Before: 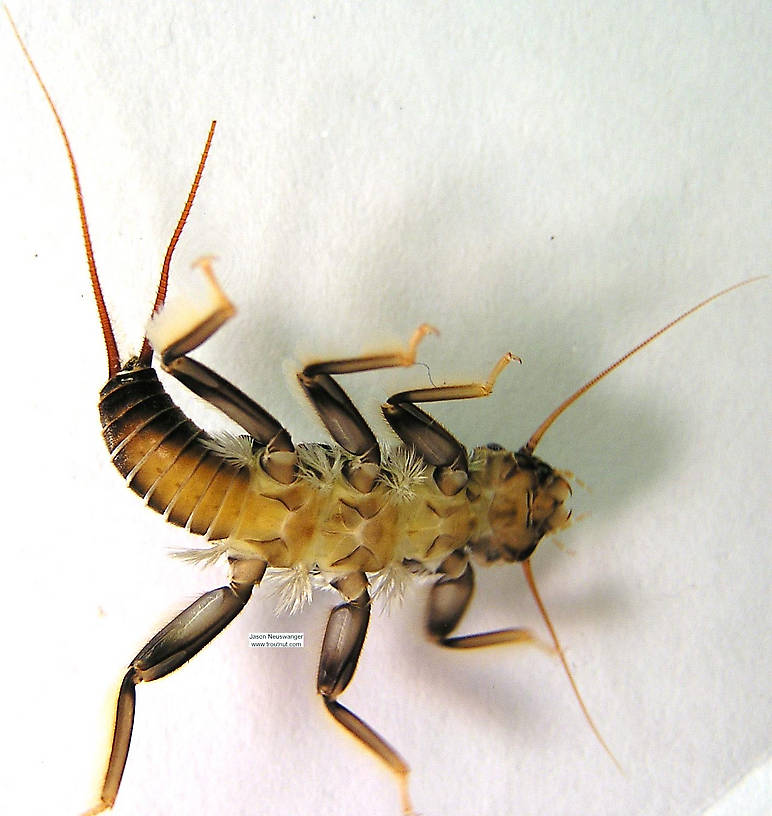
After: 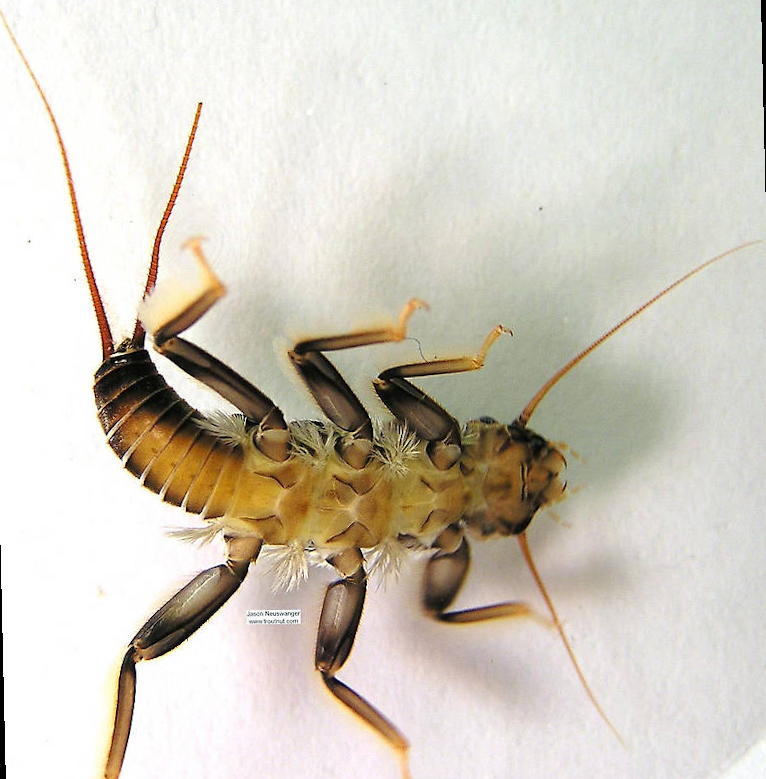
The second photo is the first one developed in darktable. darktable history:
tone equalizer: on, module defaults
rotate and perspective: rotation -1.32°, lens shift (horizontal) -0.031, crop left 0.015, crop right 0.985, crop top 0.047, crop bottom 0.982
